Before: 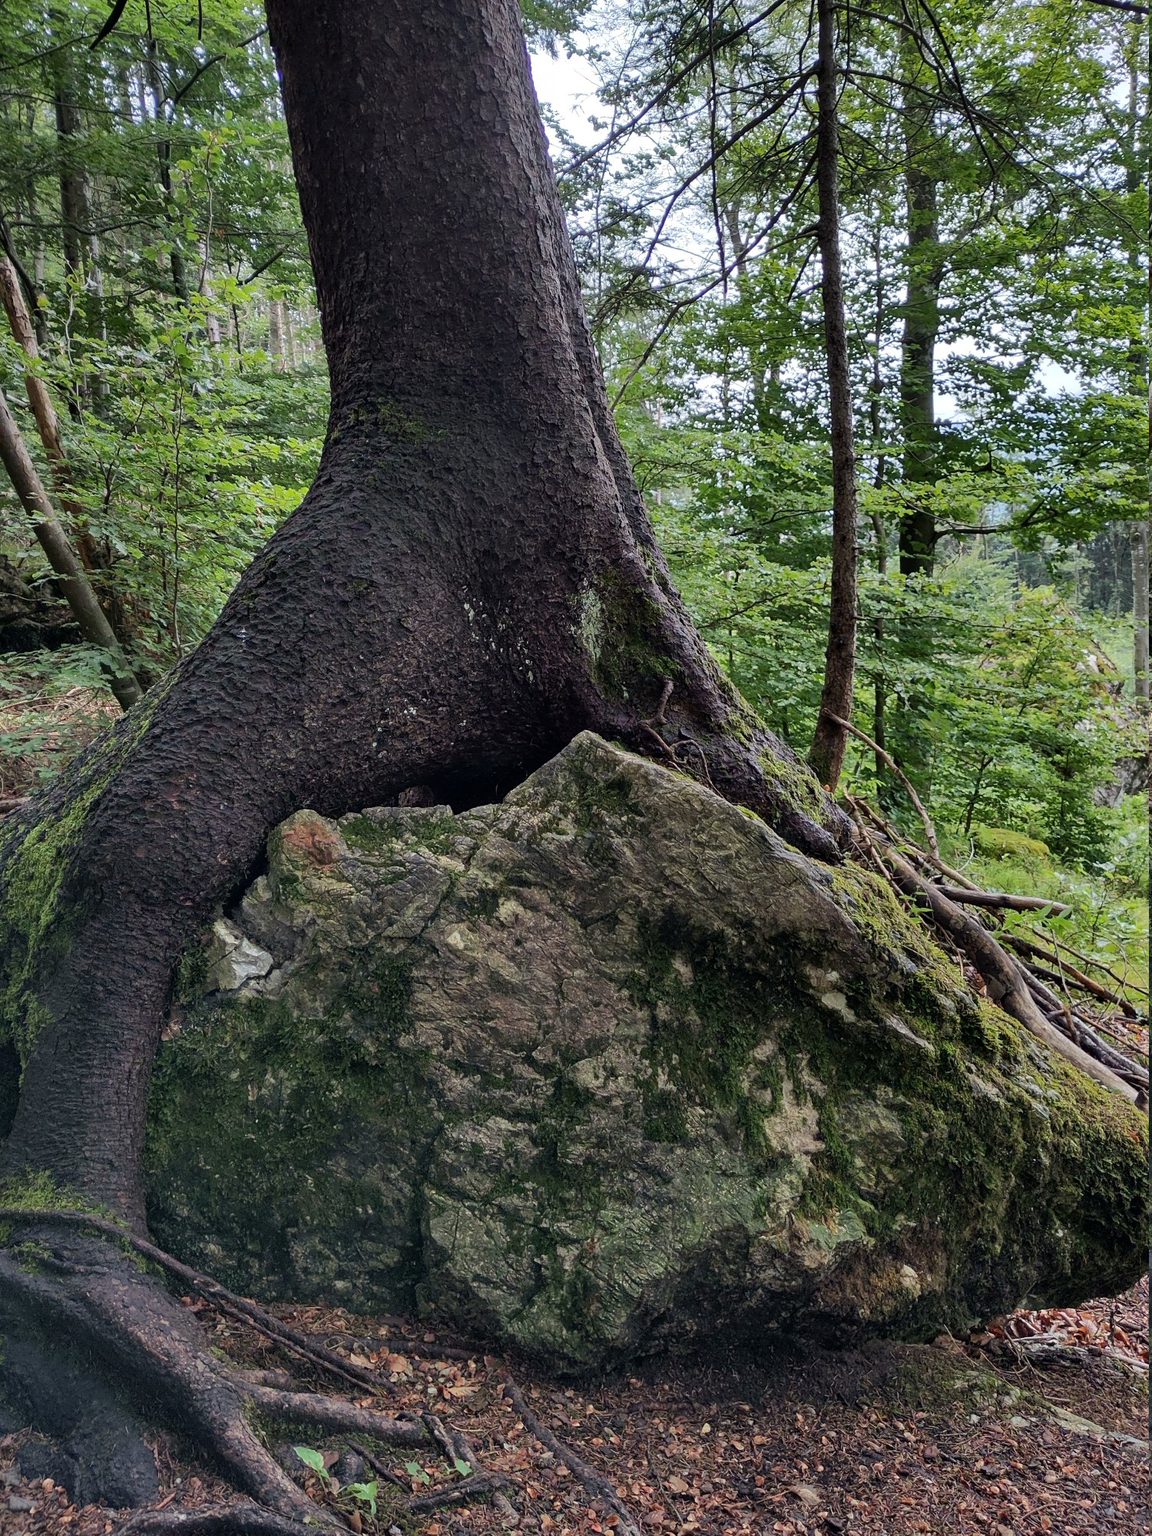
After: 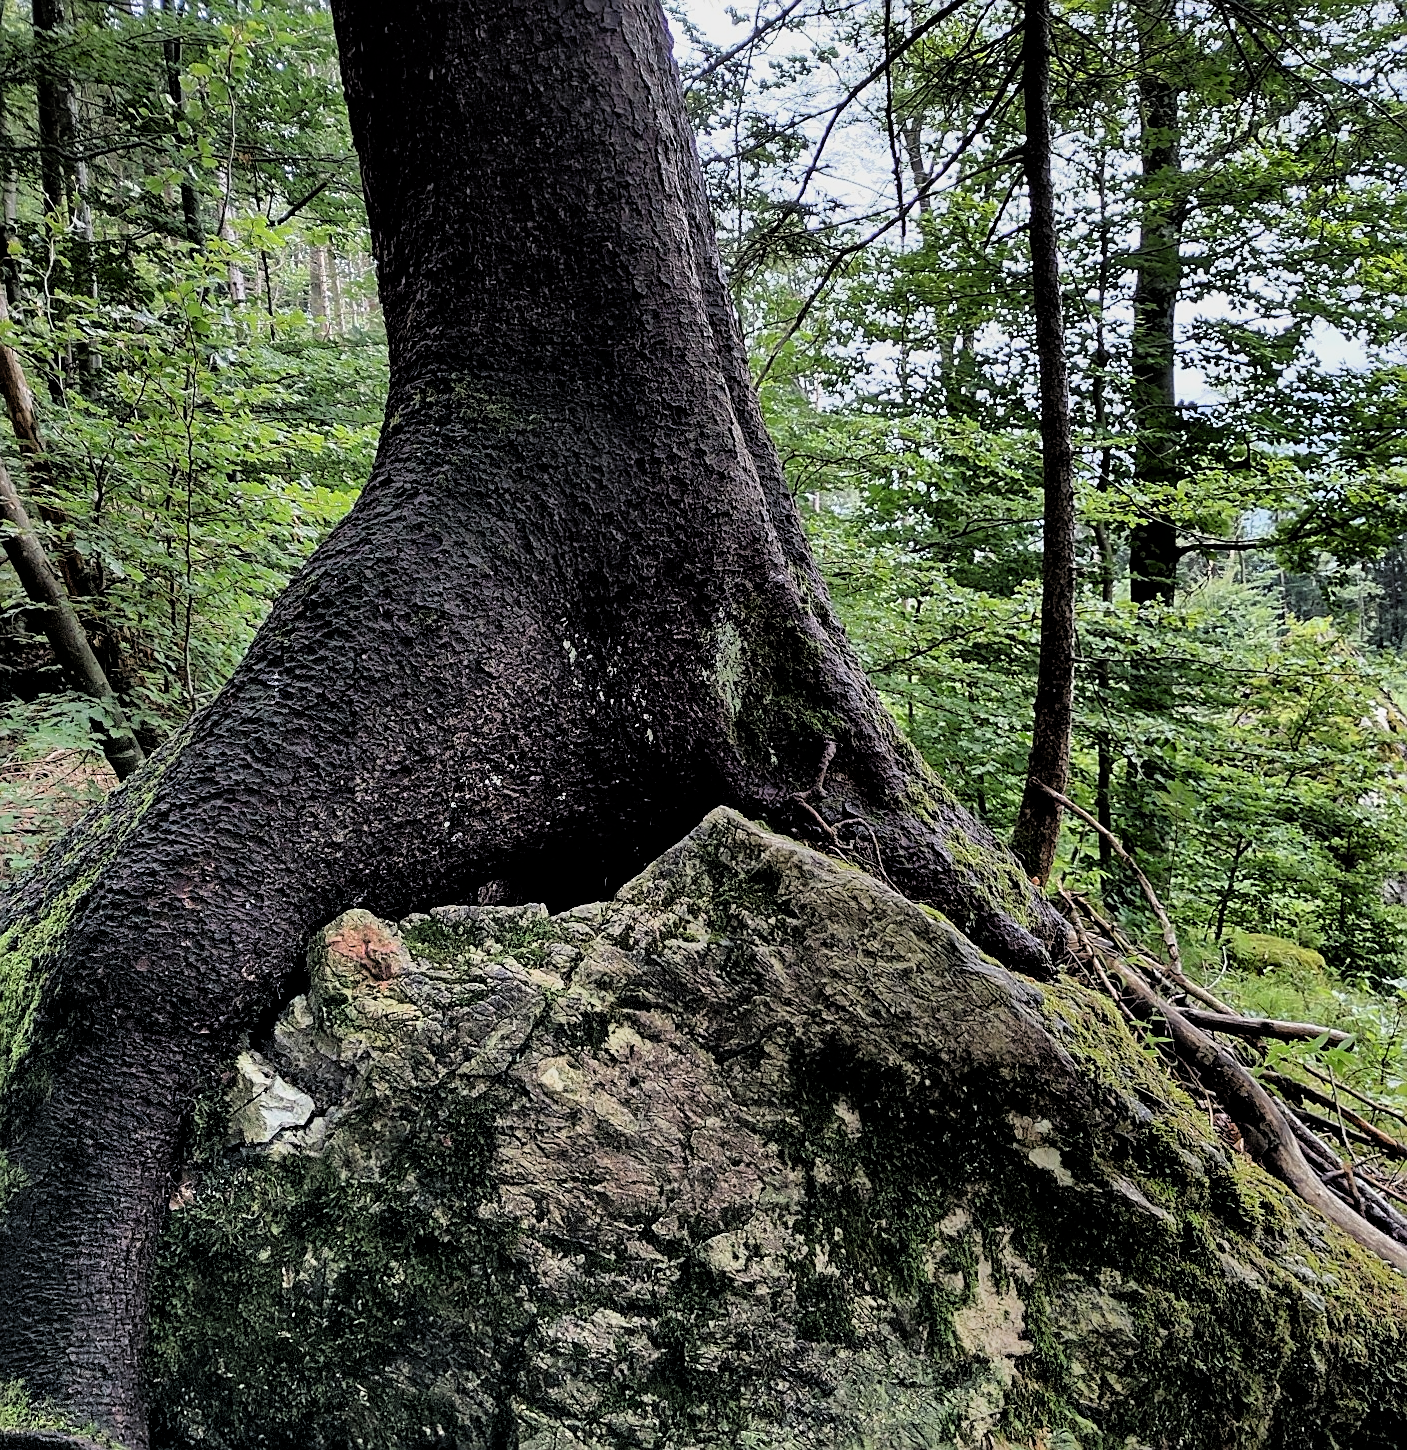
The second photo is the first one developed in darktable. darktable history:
sharpen: on, module defaults
exposure: exposure -0.01 EV, compensate highlight preservation false
filmic rgb: black relative exposure -4 EV, white relative exposure 3 EV, hardness 3.02, contrast 1.4
crop: left 2.737%, top 7.287%, right 3.421%, bottom 20.179%
rgb levels: levels [[0.01, 0.419, 0.839], [0, 0.5, 1], [0, 0.5, 1]]
tone equalizer: -7 EV -0.63 EV, -6 EV 1 EV, -5 EV -0.45 EV, -4 EV 0.43 EV, -3 EV 0.41 EV, -2 EV 0.15 EV, -1 EV -0.15 EV, +0 EV -0.39 EV, smoothing diameter 25%, edges refinement/feathering 10, preserve details guided filter
